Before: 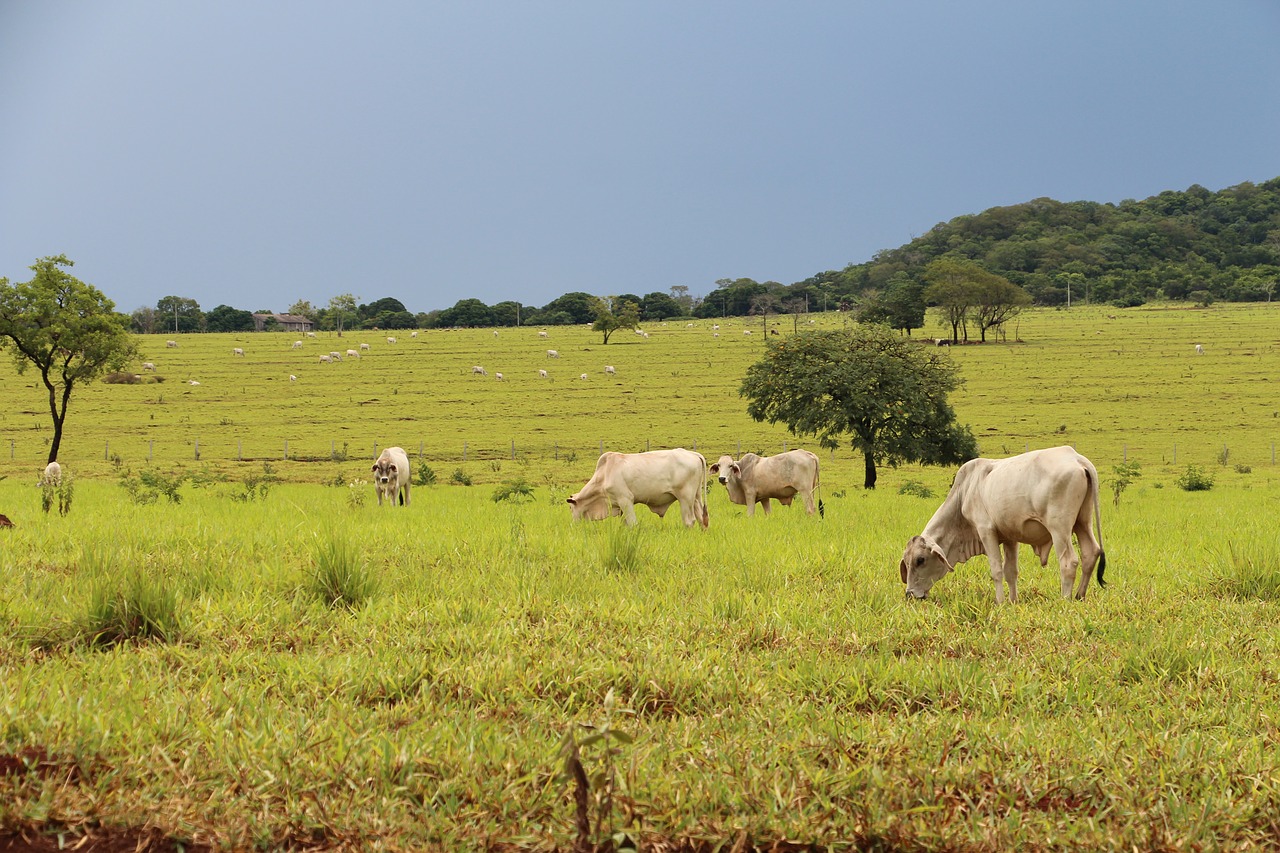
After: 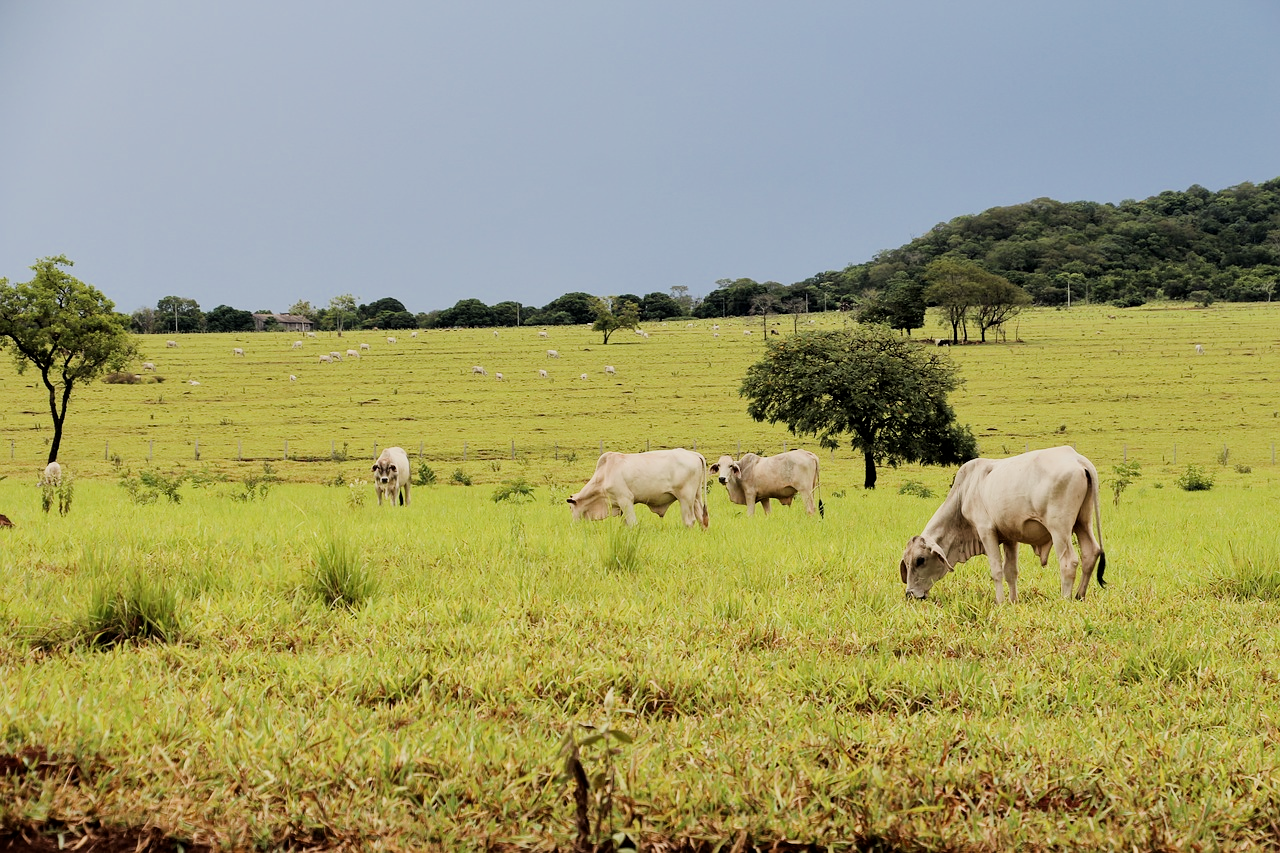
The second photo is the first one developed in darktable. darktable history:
local contrast: mode bilateral grid, contrast 19, coarseness 49, detail 132%, midtone range 0.2
filmic rgb: black relative exposure -6.17 EV, white relative exposure 6.96 EV, threshold 2.95 EV, hardness 2.28, preserve chrominance max RGB, iterations of high-quality reconstruction 0, enable highlight reconstruction true
tone equalizer: -8 EV -0.73 EV, -7 EV -0.729 EV, -6 EV -0.579 EV, -5 EV -0.417 EV, -3 EV 0.388 EV, -2 EV 0.6 EV, -1 EV 0.692 EV, +0 EV 0.751 EV, edges refinement/feathering 500, mask exposure compensation -1.57 EV, preserve details guided filter
